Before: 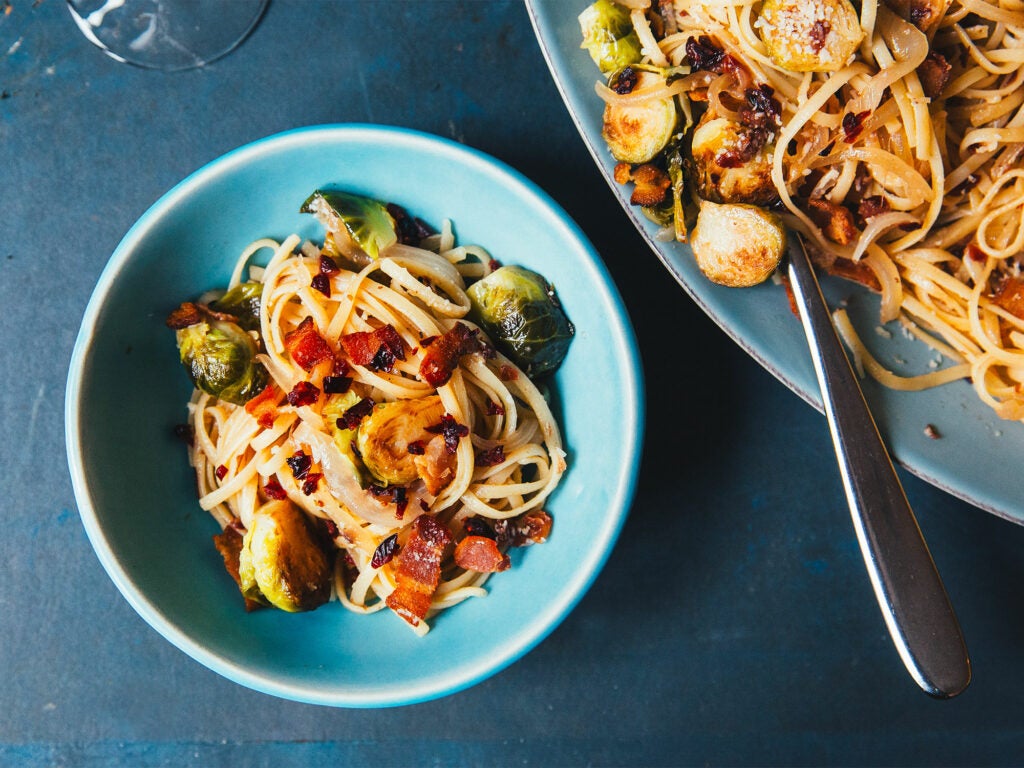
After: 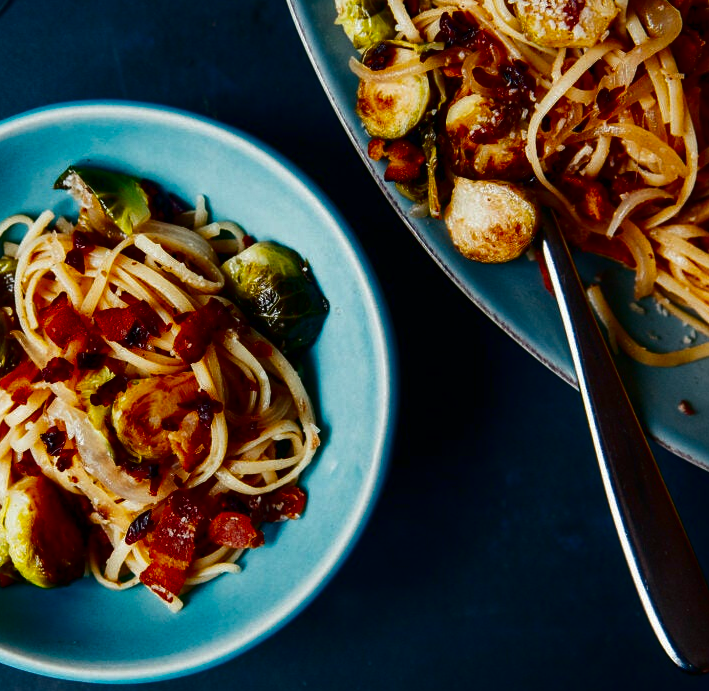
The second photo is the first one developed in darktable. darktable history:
crop and rotate: left 24.092%, top 3.176%, right 6.668%, bottom 6.817%
contrast brightness saturation: contrast 0.091, brightness -0.575, saturation 0.175
